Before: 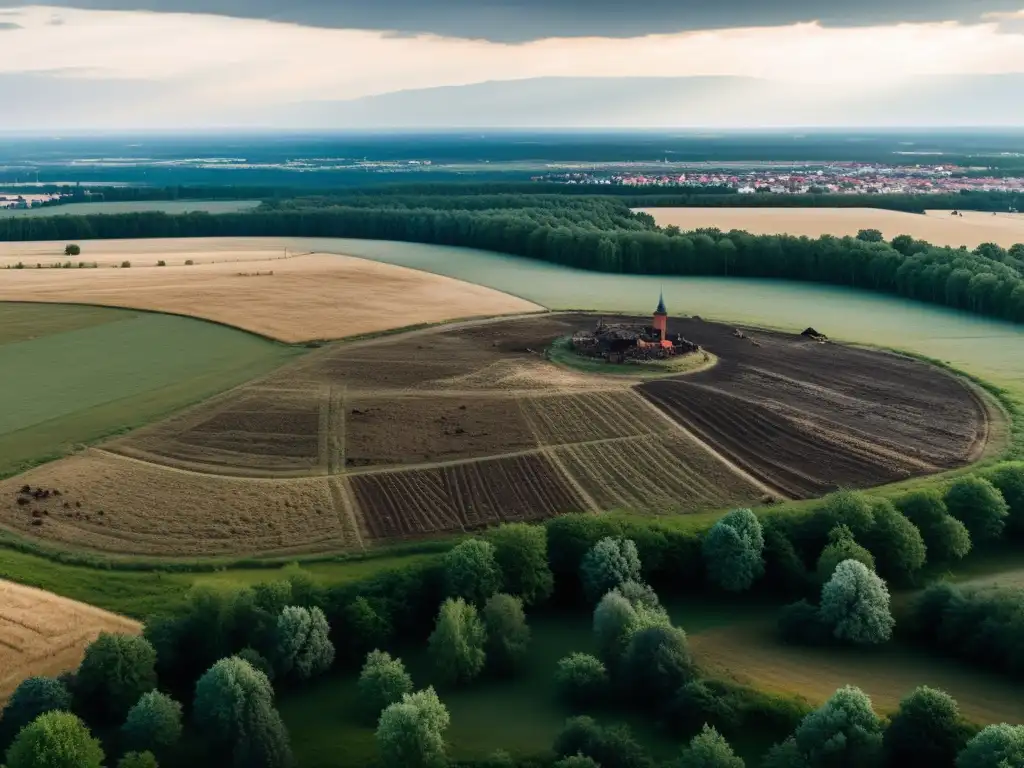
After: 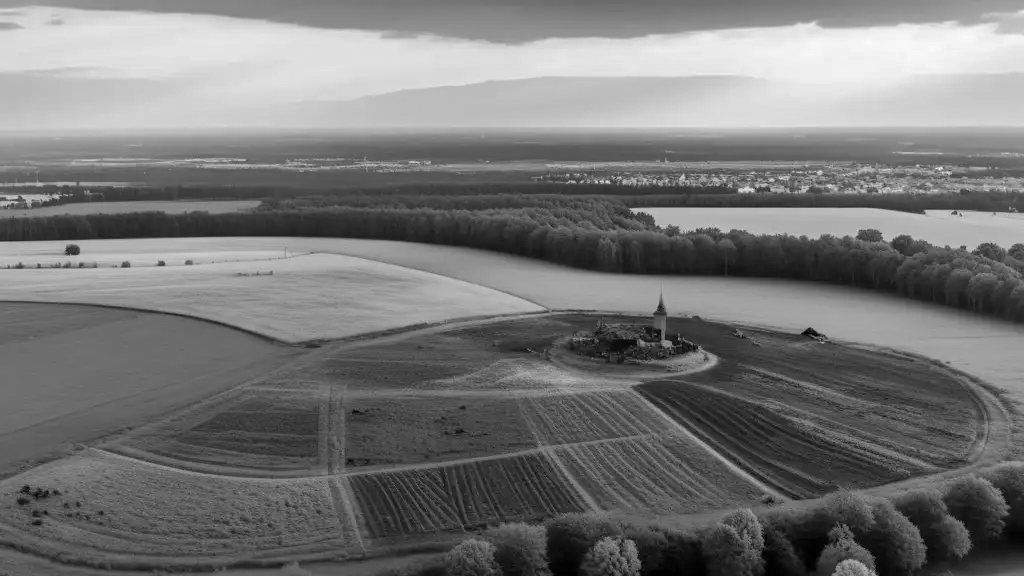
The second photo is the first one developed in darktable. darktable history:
shadows and highlights: on, module defaults
exposure: black level correction 0.001, compensate highlight preservation false
crop: bottom 24.967%
monochrome: on, module defaults
